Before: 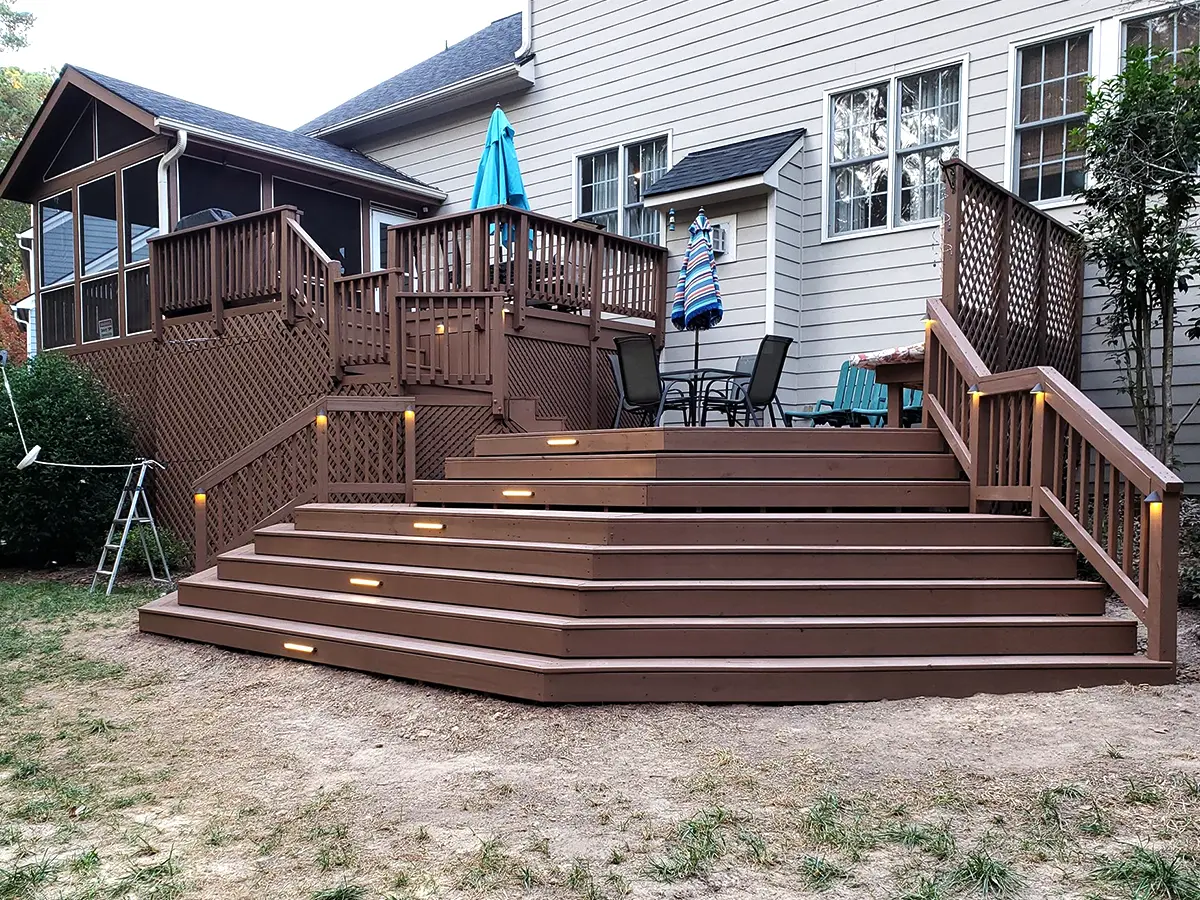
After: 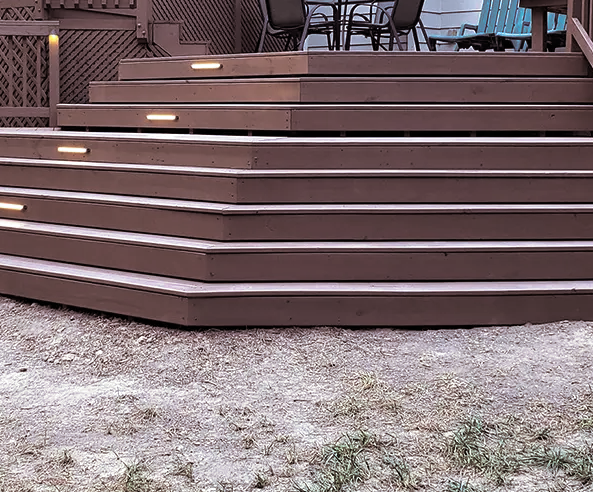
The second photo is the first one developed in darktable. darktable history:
split-toning: shadows › saturation 0.2
crop: left 29.672%, top 41.786%, right 20.851%, bottom 3.487%
color calibration: illuminant as shot in camera, x 0.358, y 0.373, temperature 4628.91 K
